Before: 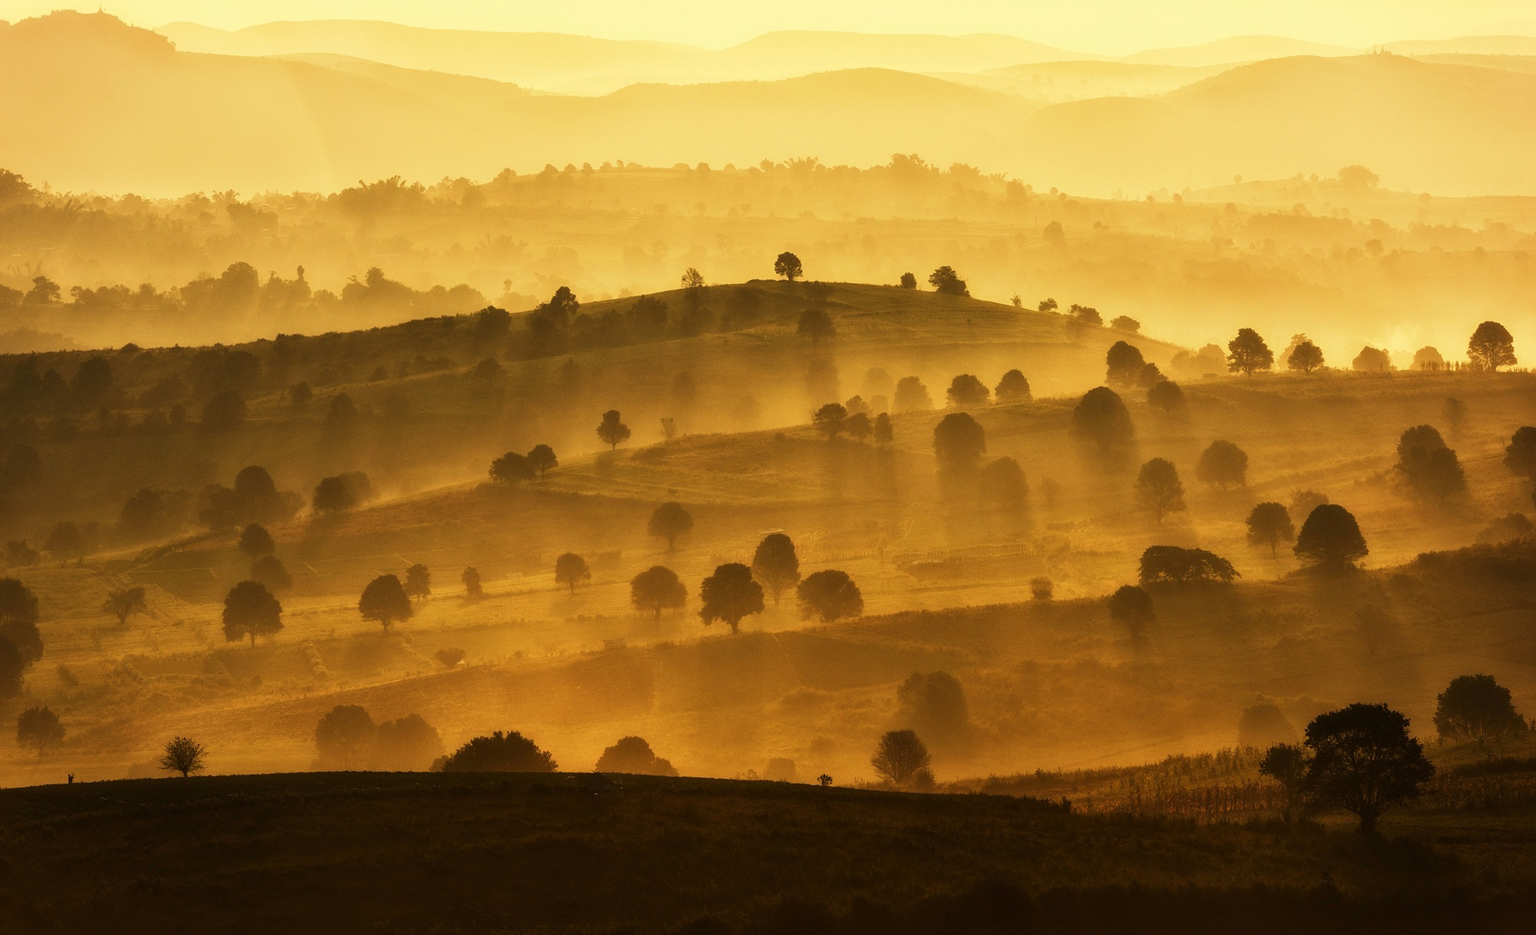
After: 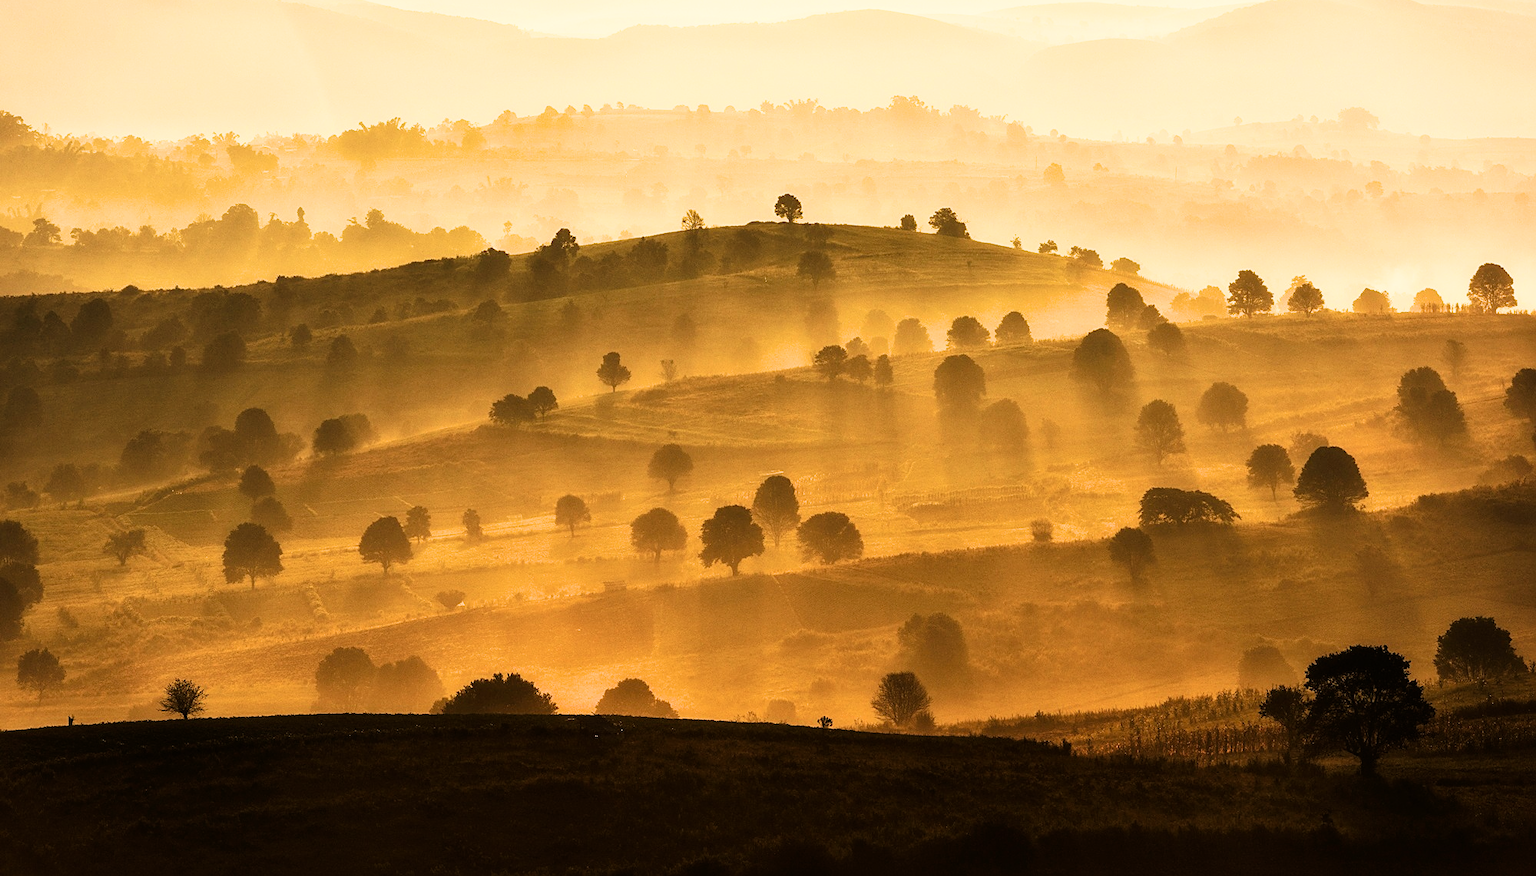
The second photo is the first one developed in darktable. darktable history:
filmic rgb: black relative exposure -8.07 EV, white relative exposure 3 EV, hardness 5.35, contrast 1.25
crop and rotate: top 6.25%
sharpen: on, module defaults
exposure: exposure 0.574 EV, compensate highlight preservation false
